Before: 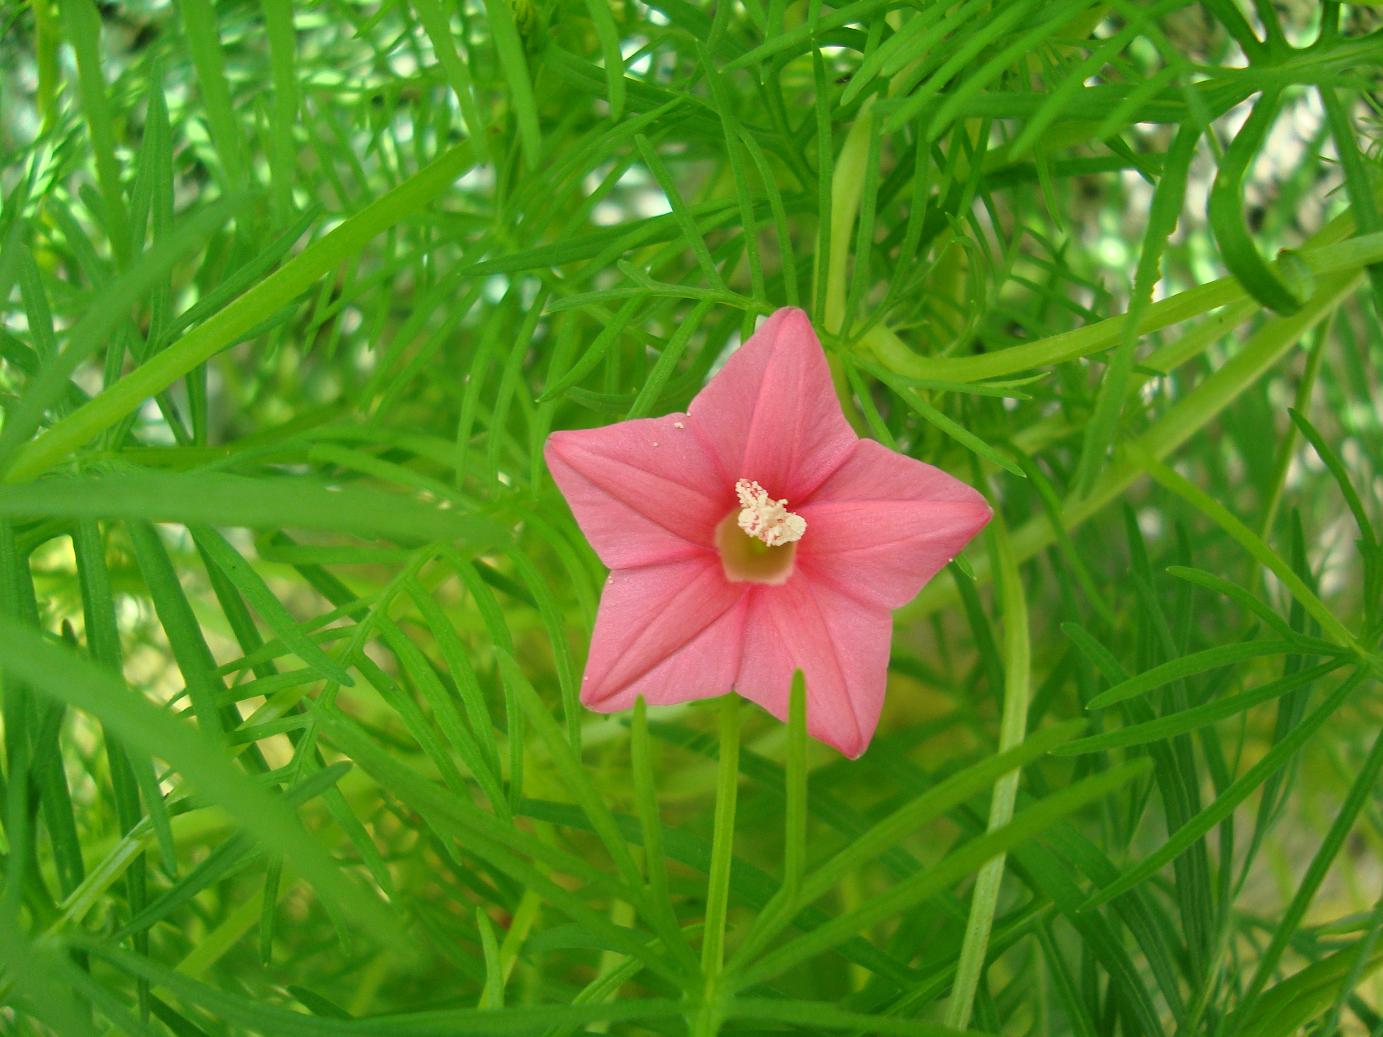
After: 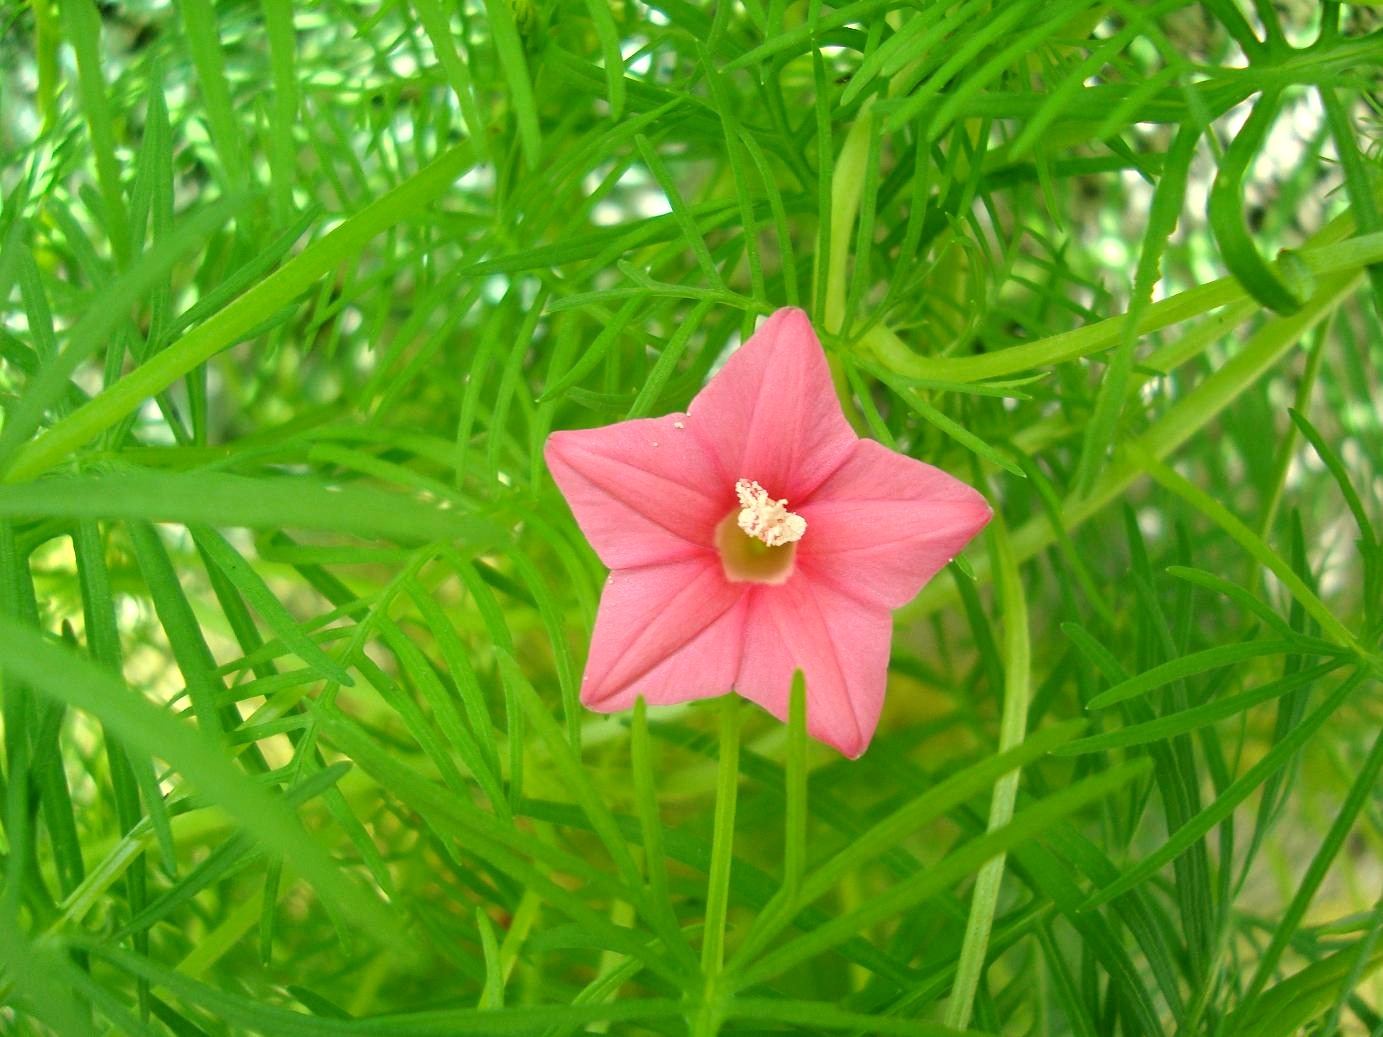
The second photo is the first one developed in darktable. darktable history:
exposure: black level correction 0.003, exposure 0.391 EV, compensate highlight preservation false
